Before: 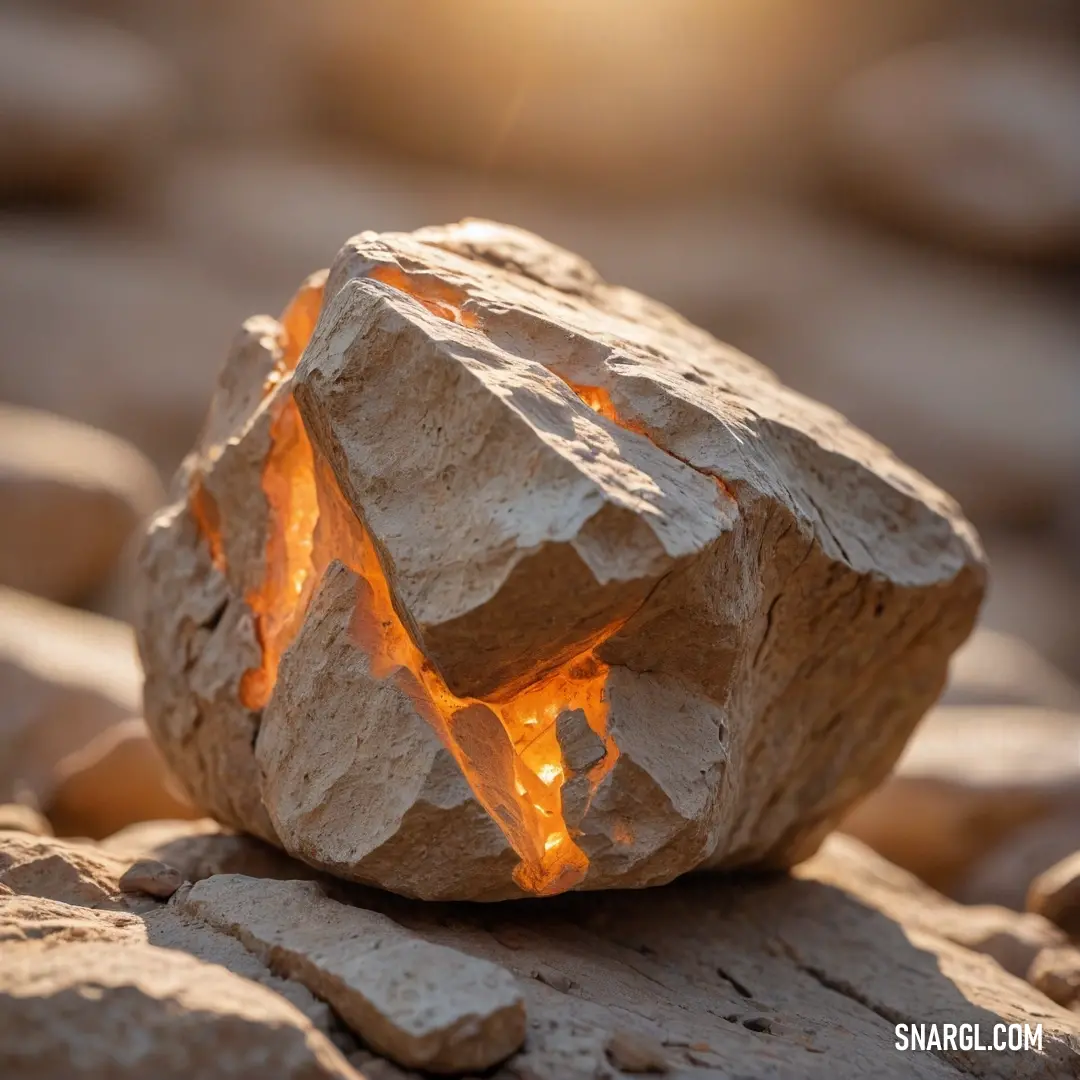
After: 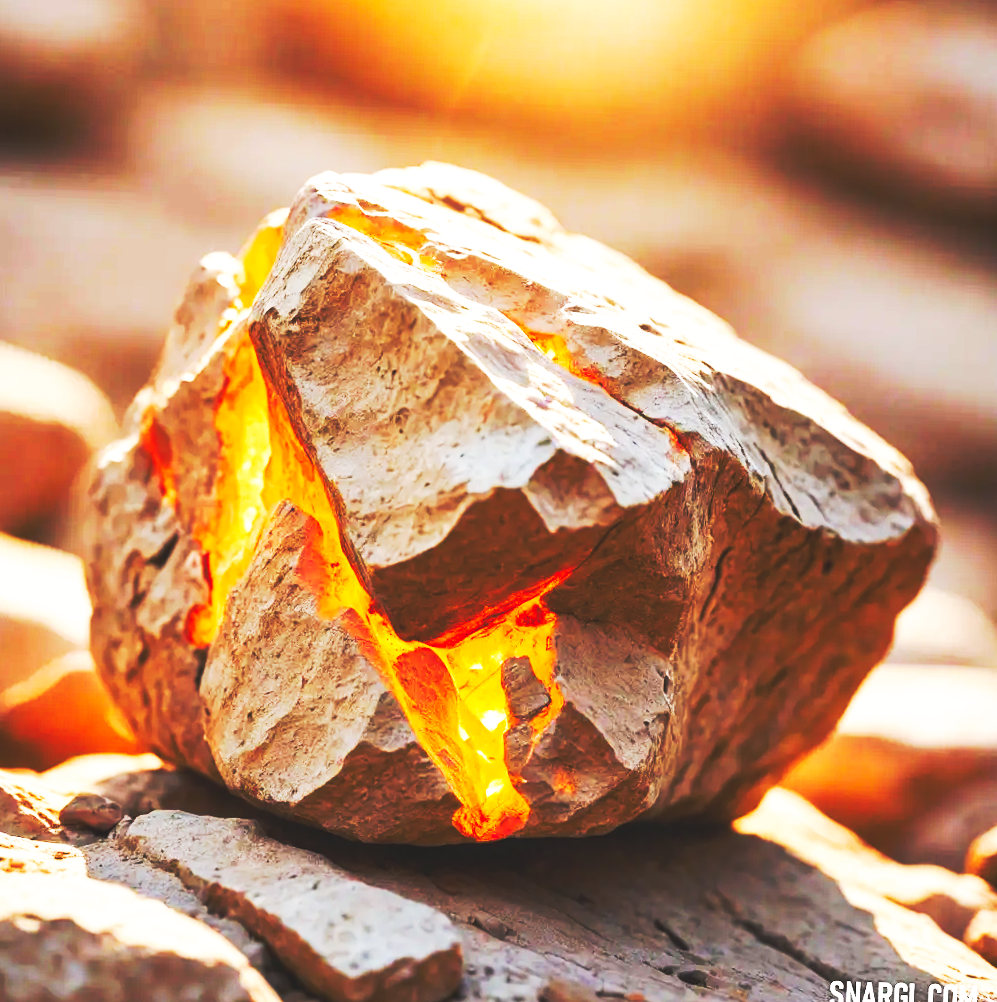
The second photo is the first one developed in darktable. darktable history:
crop and rotate: angle -1.83°, left 3.114%, top 3.604%, right 1.611%, bottom 0.679%
color balance rgb: perceptual saturation grading › global saturation 13.99%, perceptual saturation grading › highlights -25.79%, perceptual saturation grading › shadows 24.509%, perceptual brilliance grading › highlights 10.099%, perceptual brilliance grading › mid-tones 4.974%, global vibrance 20%
base curve: curves: ch0 [(0, 0.015) (0.085, 0.116) (0.134, 0.298) (0.19, 0.545) (0.296, 0.764) (0.599, 0.982) (1, 1)], exposure shift 0.569, preserve colors none
